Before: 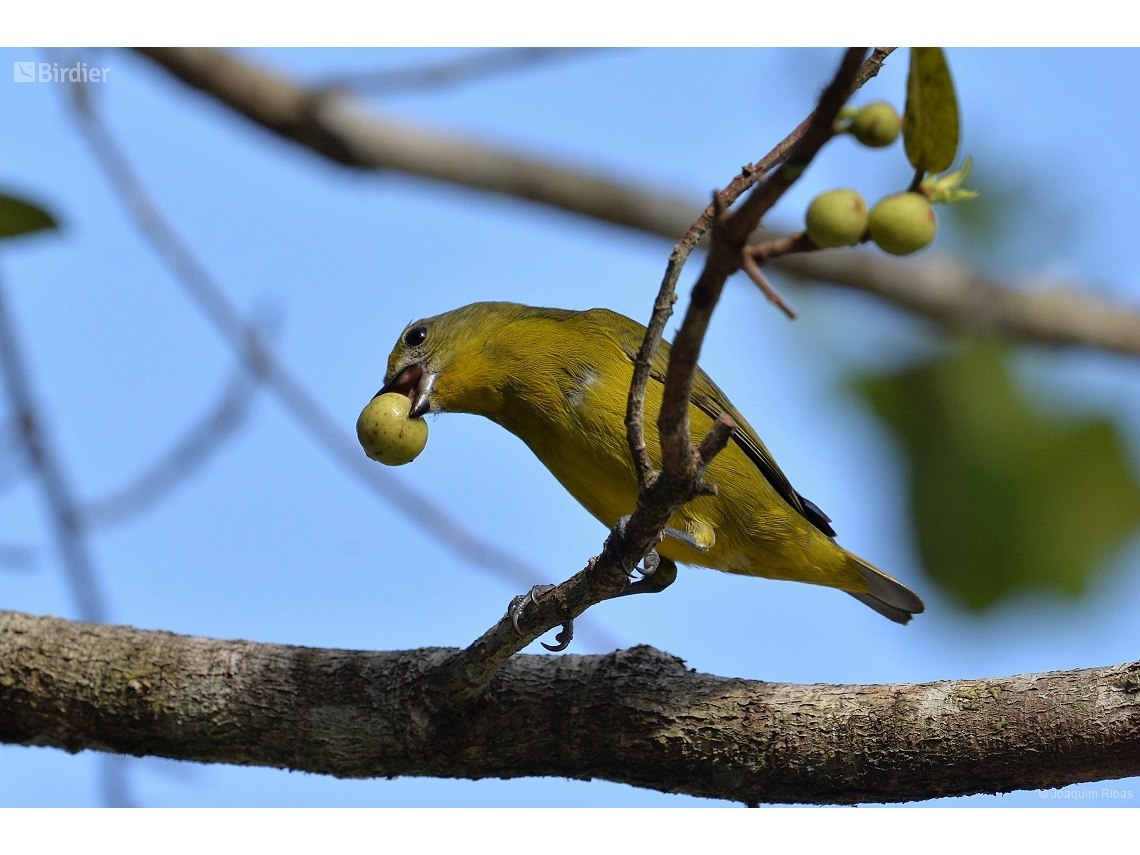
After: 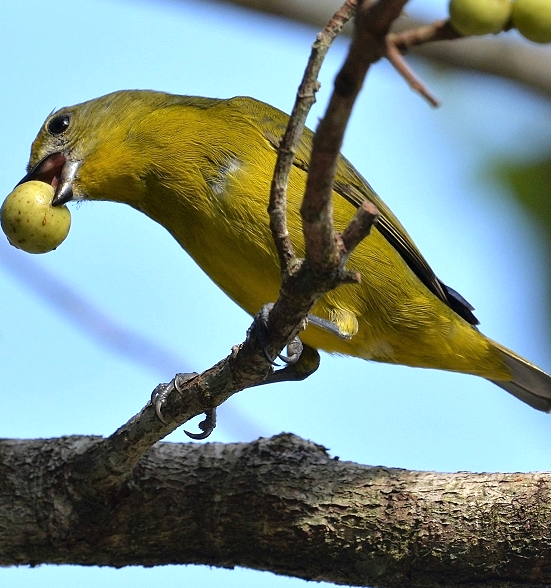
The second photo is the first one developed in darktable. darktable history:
crop: left 31.321%, top 24.799%, right 20.287%, bottom 6.314%
exposure: exposure 0.606 EV, compensate highlight preservation false
